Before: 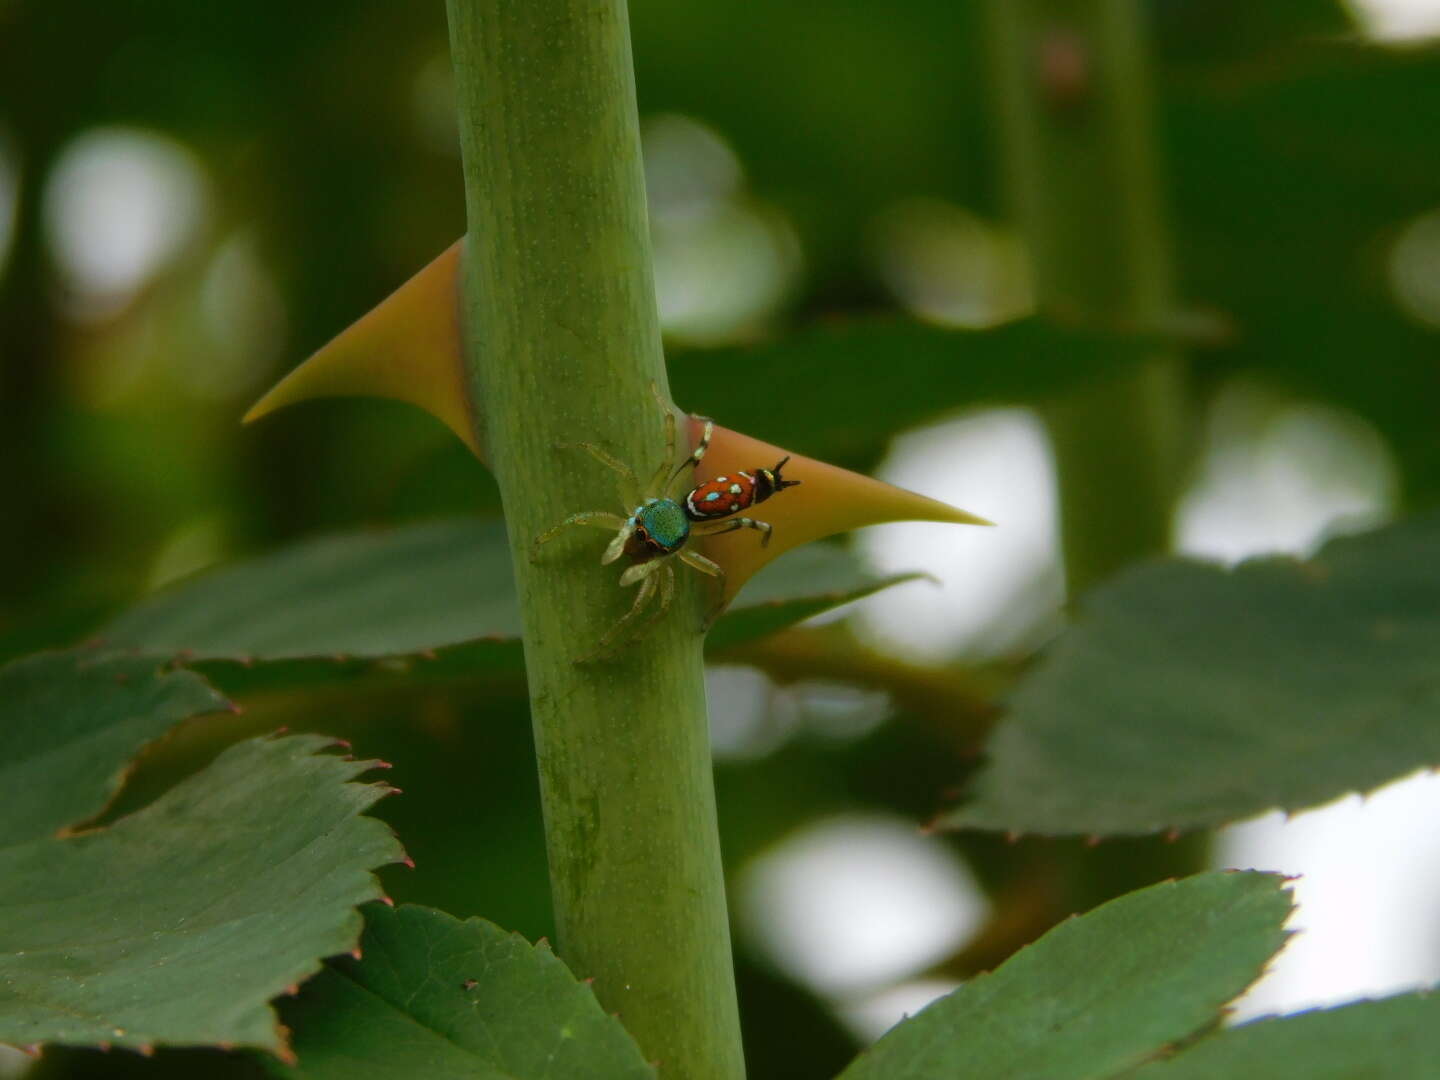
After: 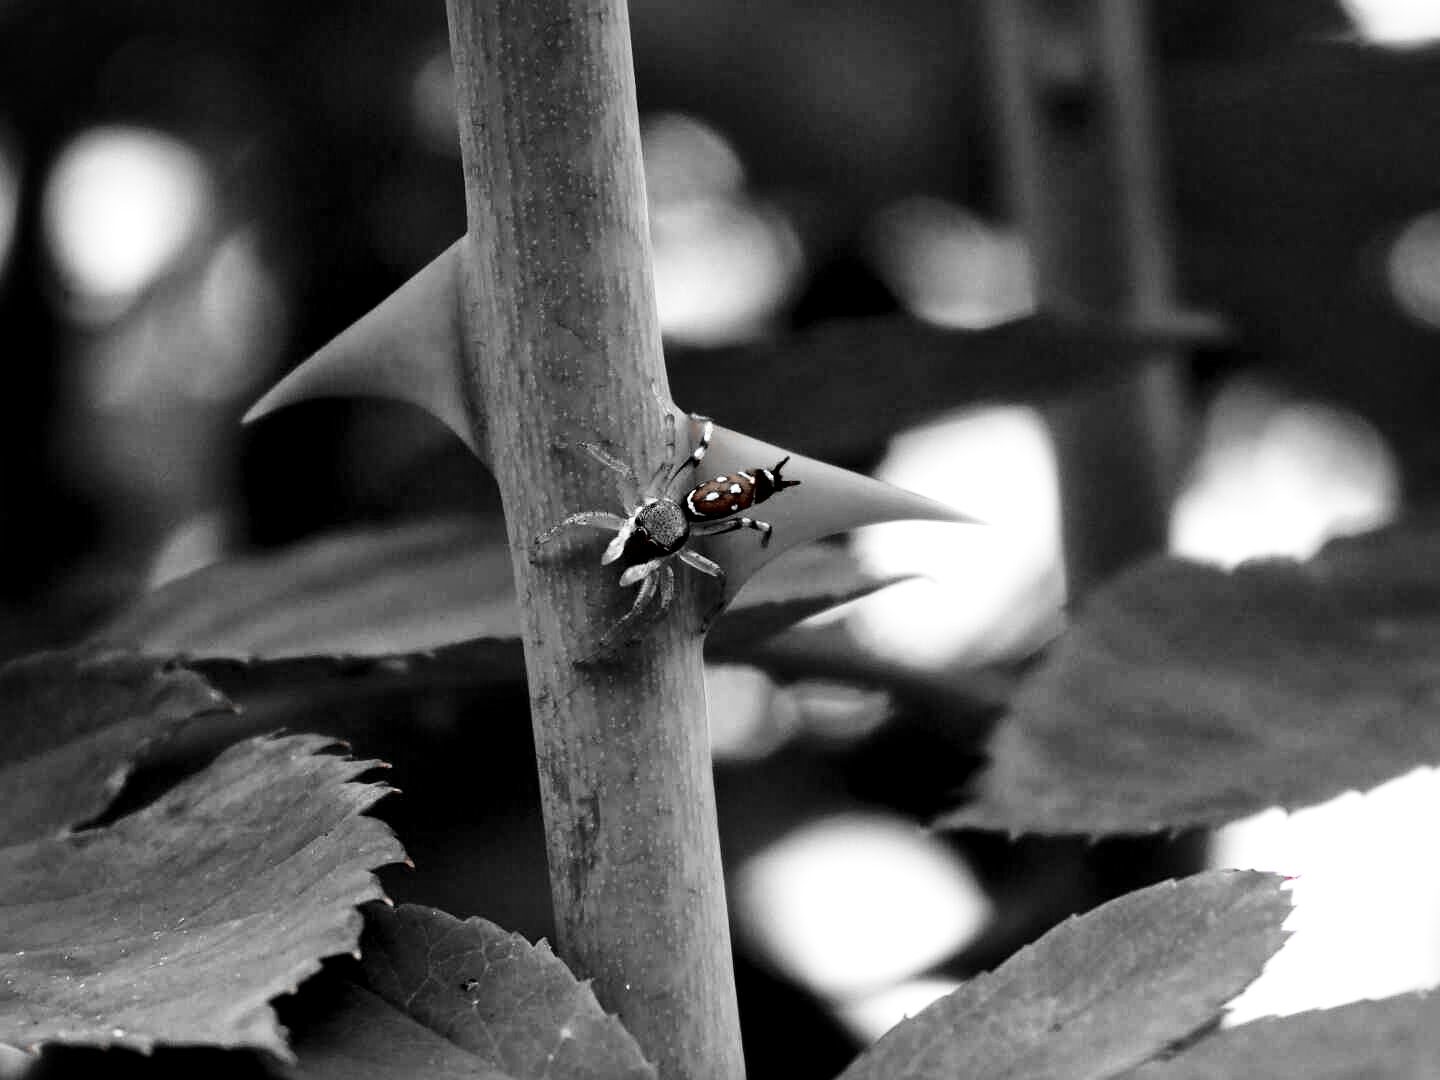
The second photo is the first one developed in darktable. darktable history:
sharpen: amount 0.21
local contrast: mode bilateral grid, contrast 24, coarseness 59, detail 151%, midtone range 0.2
base curve: curves: ch0 [(0, 0) (0.012, 0.01) (0.073, 0.168) (0.31, 0.711) (0.645, 0.957) (1, 1)], preserve colors none
contrast brightness saturation: contrast 0.192, brightness -0.223, saturation 0.118
color zones: curves: ch0 [(0, 0.278) (0.143, 0.5) (0.286, 0.5) (0.429, 0.5) (0.571, 0.5) (0.714, 0.5) (0.857, 0.5) (1, 0.5)]; ch1 [(0, 1) (0.143, 0.165) (0.286, 0) (0.429, 0) (0.571, 0) (0.714, 0) (0.857, 0.5) (1, 0.5)]; ch2 [(0, 0.508) (0.143, 0.5) (0.286, 0.5) (0.429, 0.5) (0.571, 0.5) (0.714, 0.5) (0.857, 0.5) (1, 0.5)], mix 20.77%
